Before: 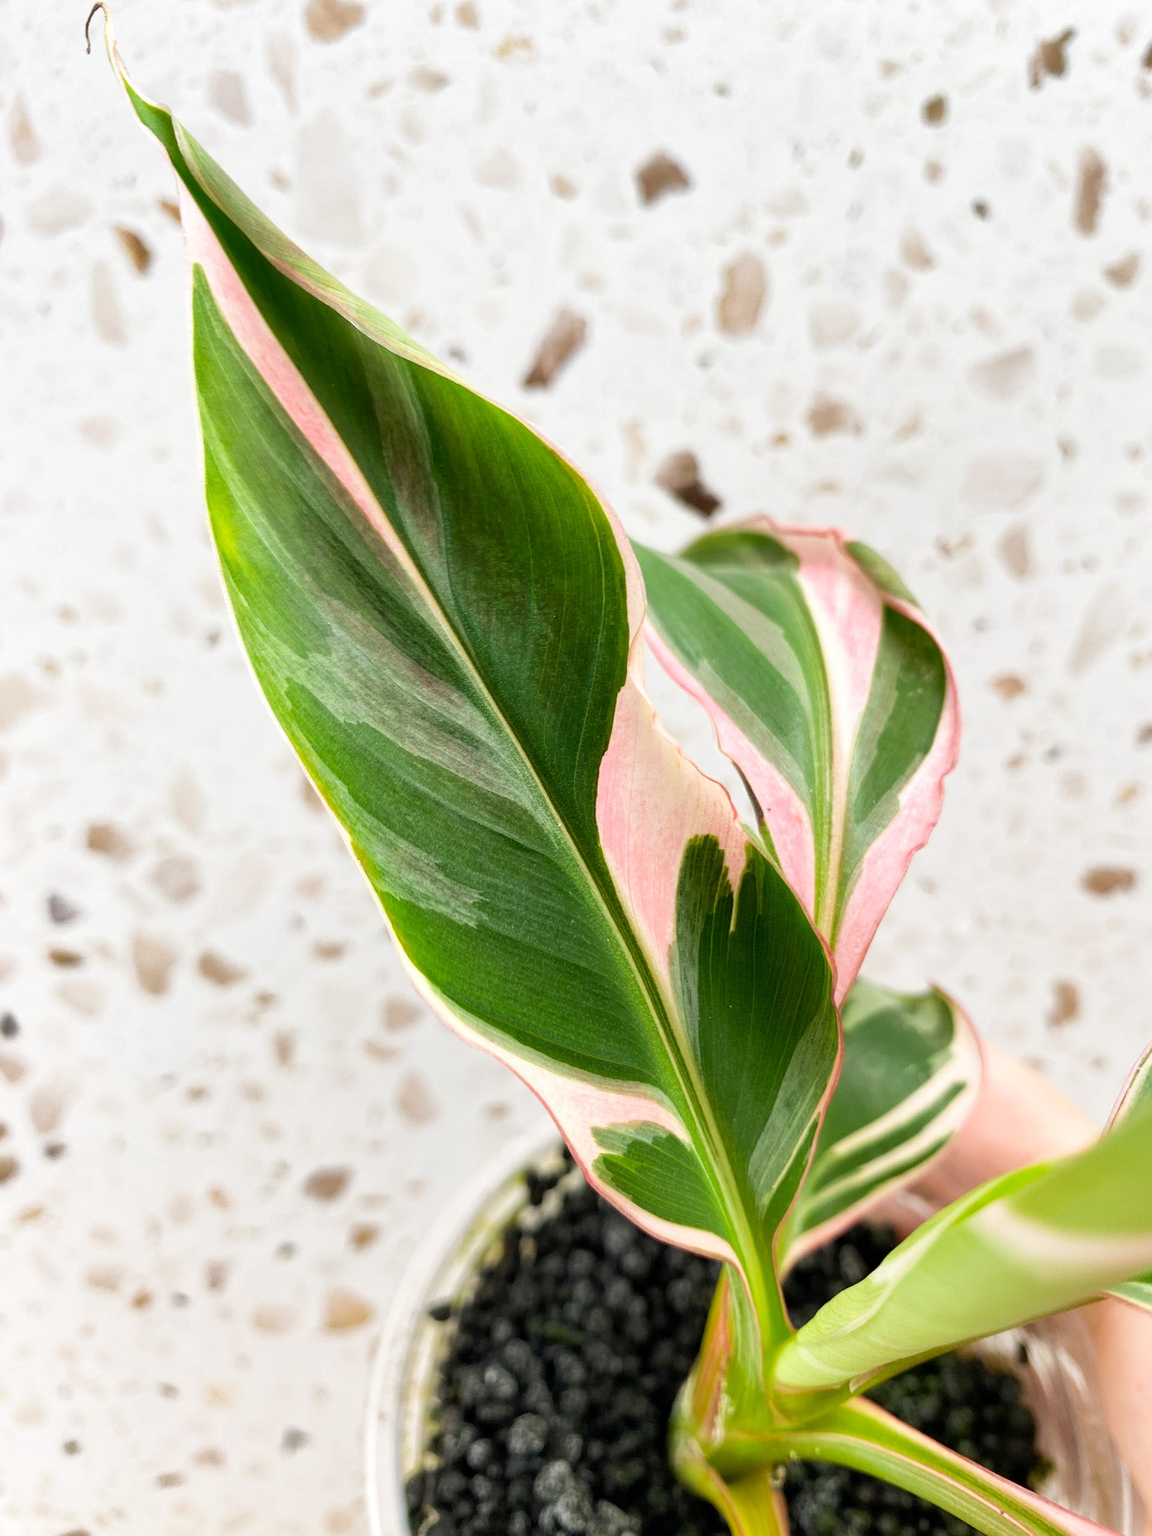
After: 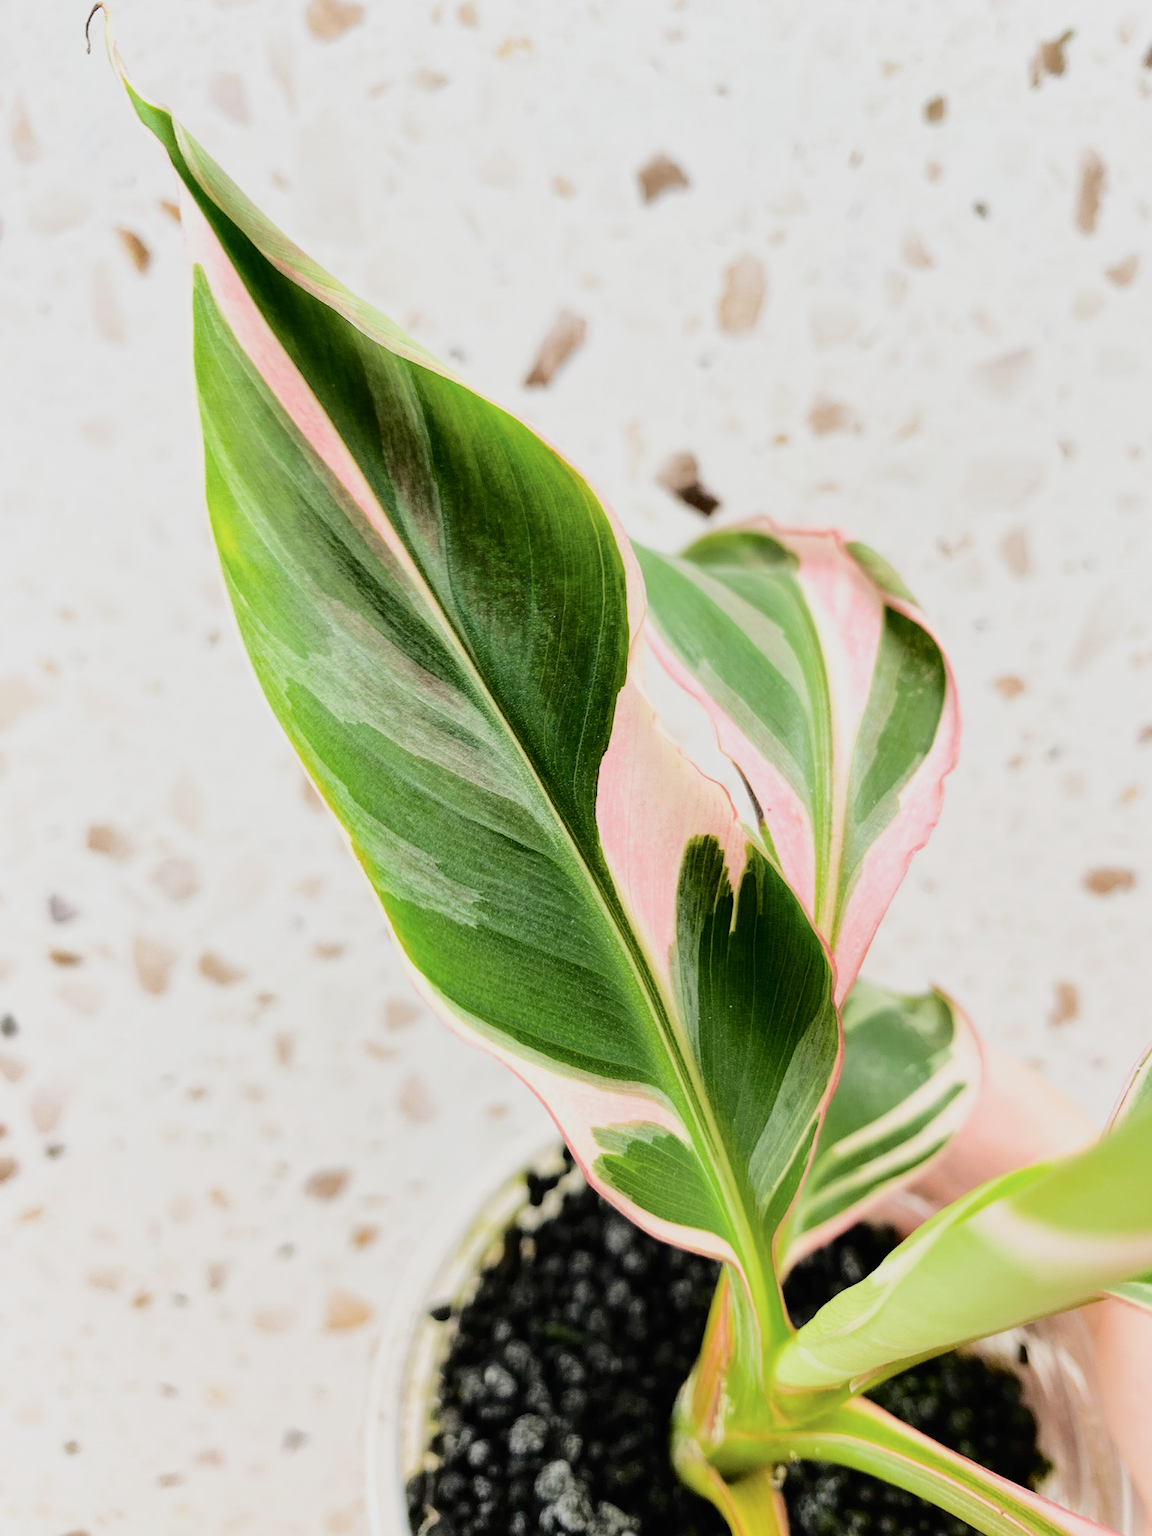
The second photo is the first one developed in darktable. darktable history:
filmic rgb: black relative exposure -7.65 EV, white relative exposure 4.56 EV, hardness 3.61, iterations of high-quality reconstruction 0
tone curve: curves: ch0 [(0, 0) (0.003, 0.015) (0.011, 0.019) (0.025, 0.027) (0.044, 0.041) (0.069, 0.055) (0.1, 0.079) (0.136, 0.099) (0.177, 0.149) (0.224, 0.216) (0.277, 0.292) (0.335, 0.383) (0.399, 0.474) (0.468, 0.556) (0.543, 0.632) (0.623, 0.711) (0.709, 0.789) (0.801, 0.871) (0.898, 0.944) (1, 1)], color space Lab, independent channels, preserve colors none
